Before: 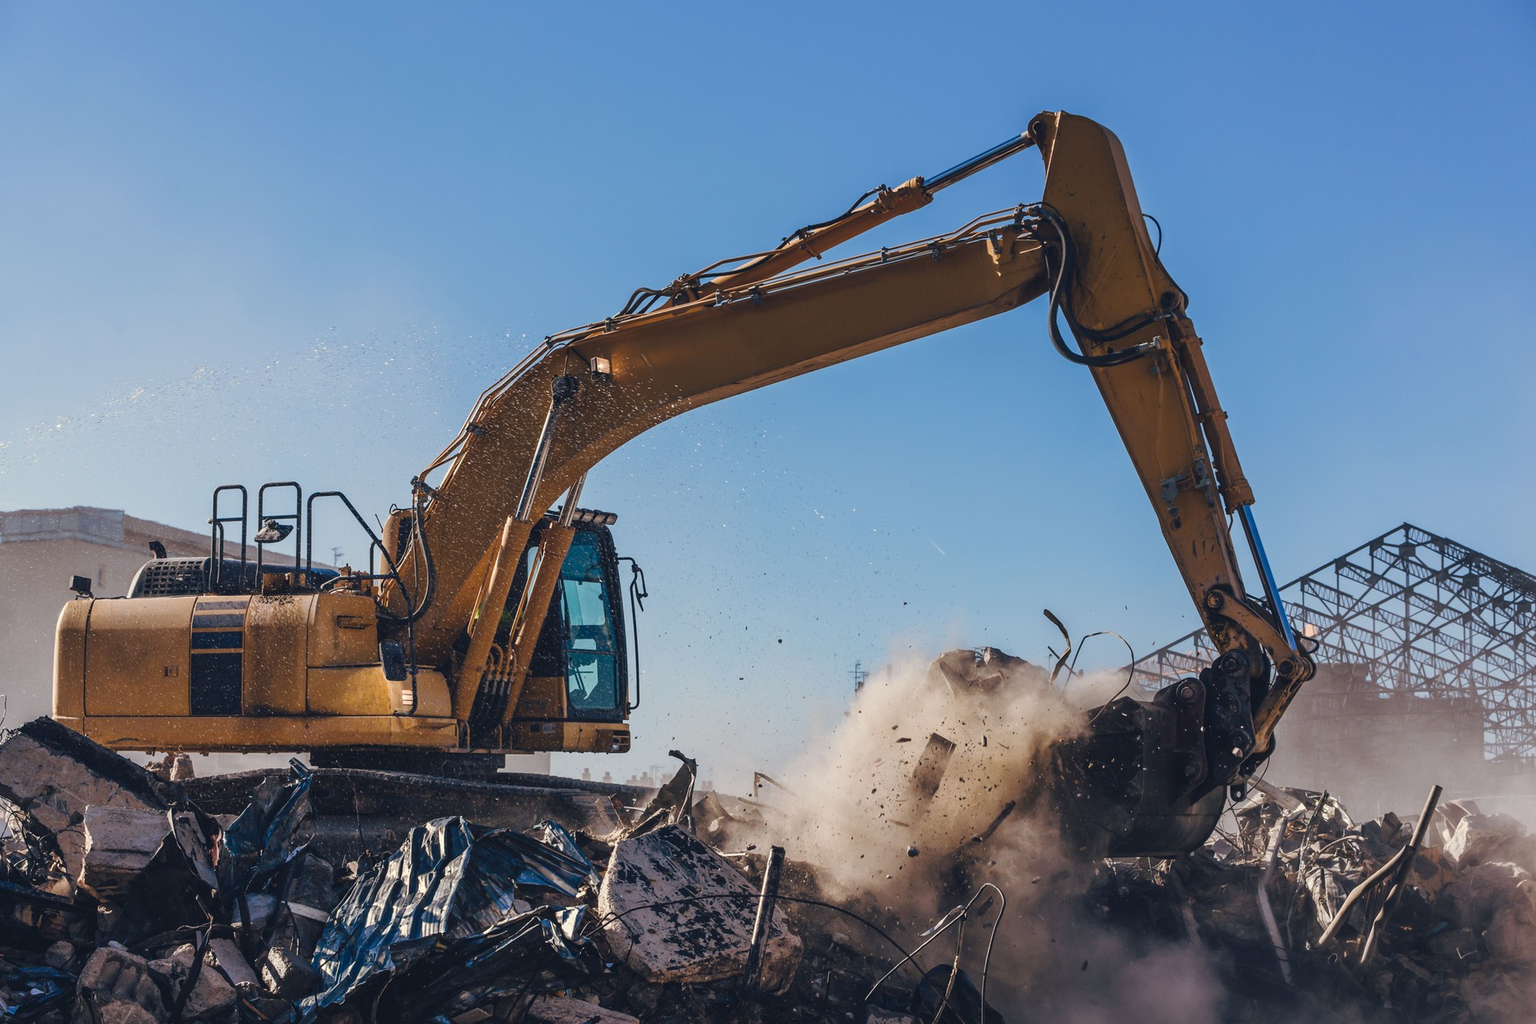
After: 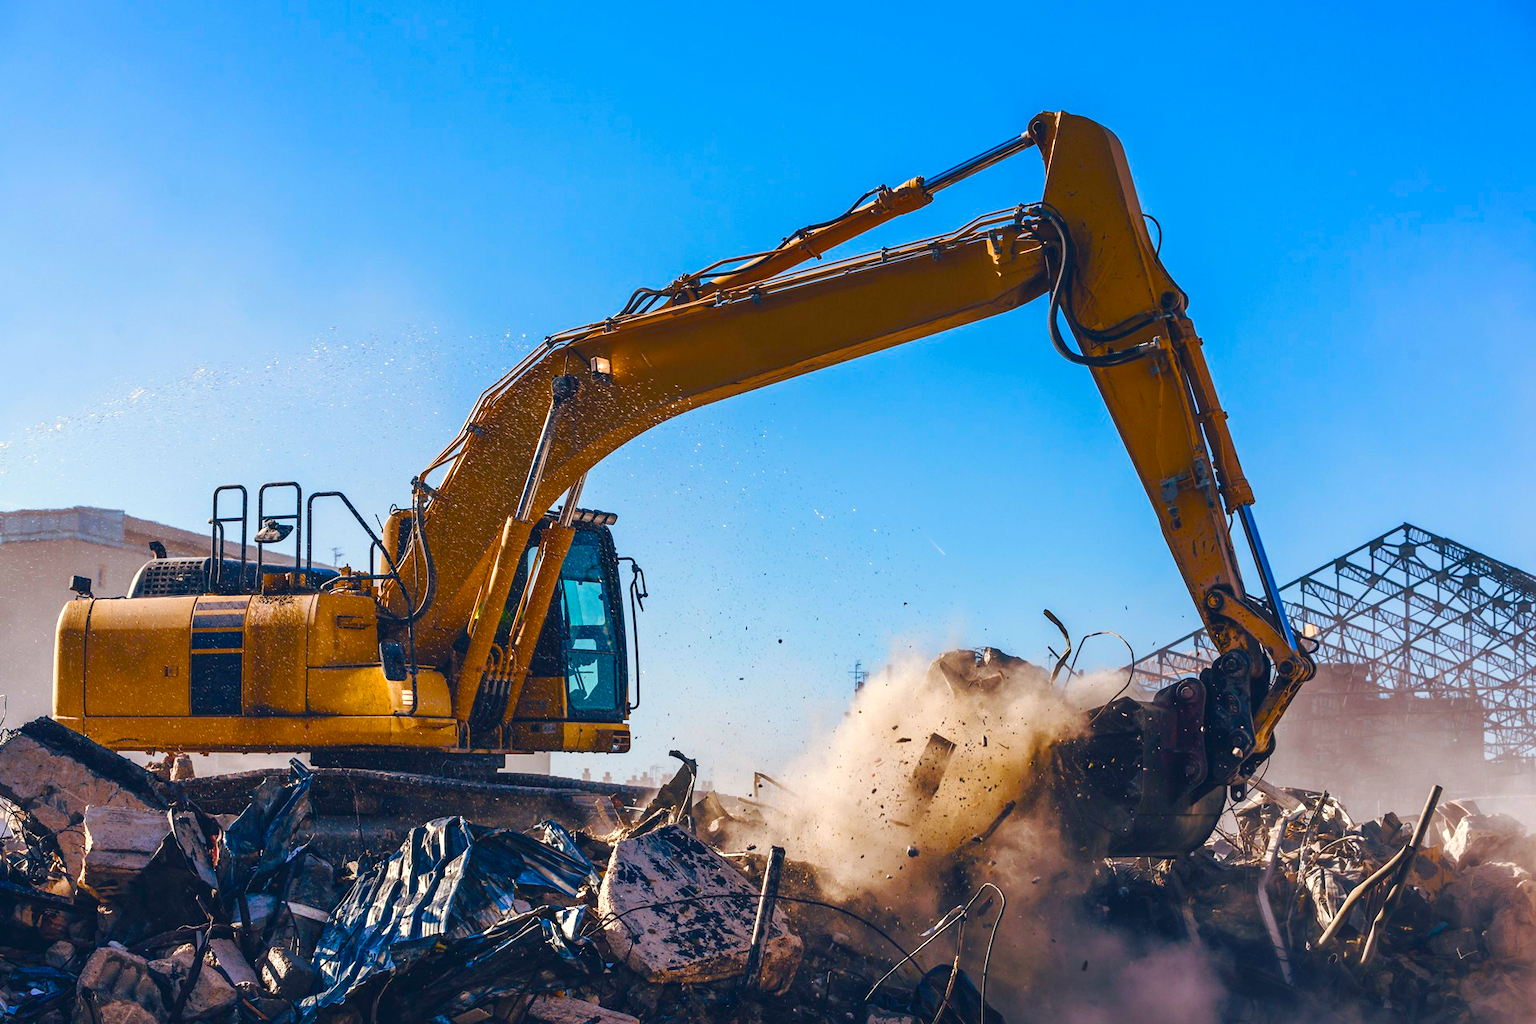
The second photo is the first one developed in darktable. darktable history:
color balance rgb: shadows lift › luminance -9.813%, shadows lift › chroma 0.694%, shadows lift › hue 115.85°, linear chroma grading › global chroma 15.526%, perceptual saturation grading › global saturation 34.771%, perceptual saturation grading › highlights -24.817%, perceptual saturation grading › shadows 50.109%, perceptual brilliance grading › global brilliance 11.806%, global vibrance 20%
